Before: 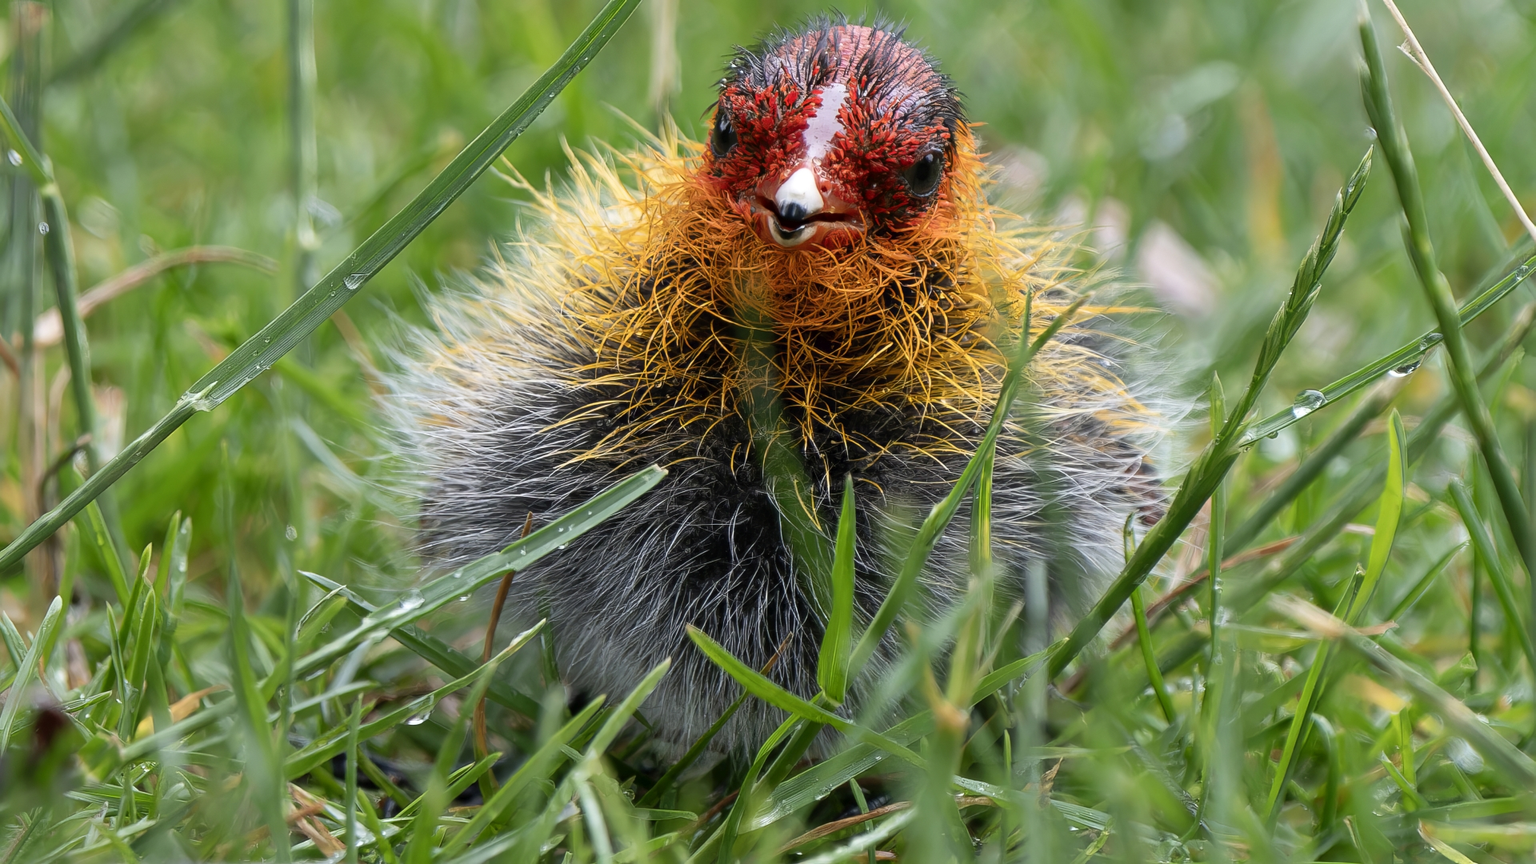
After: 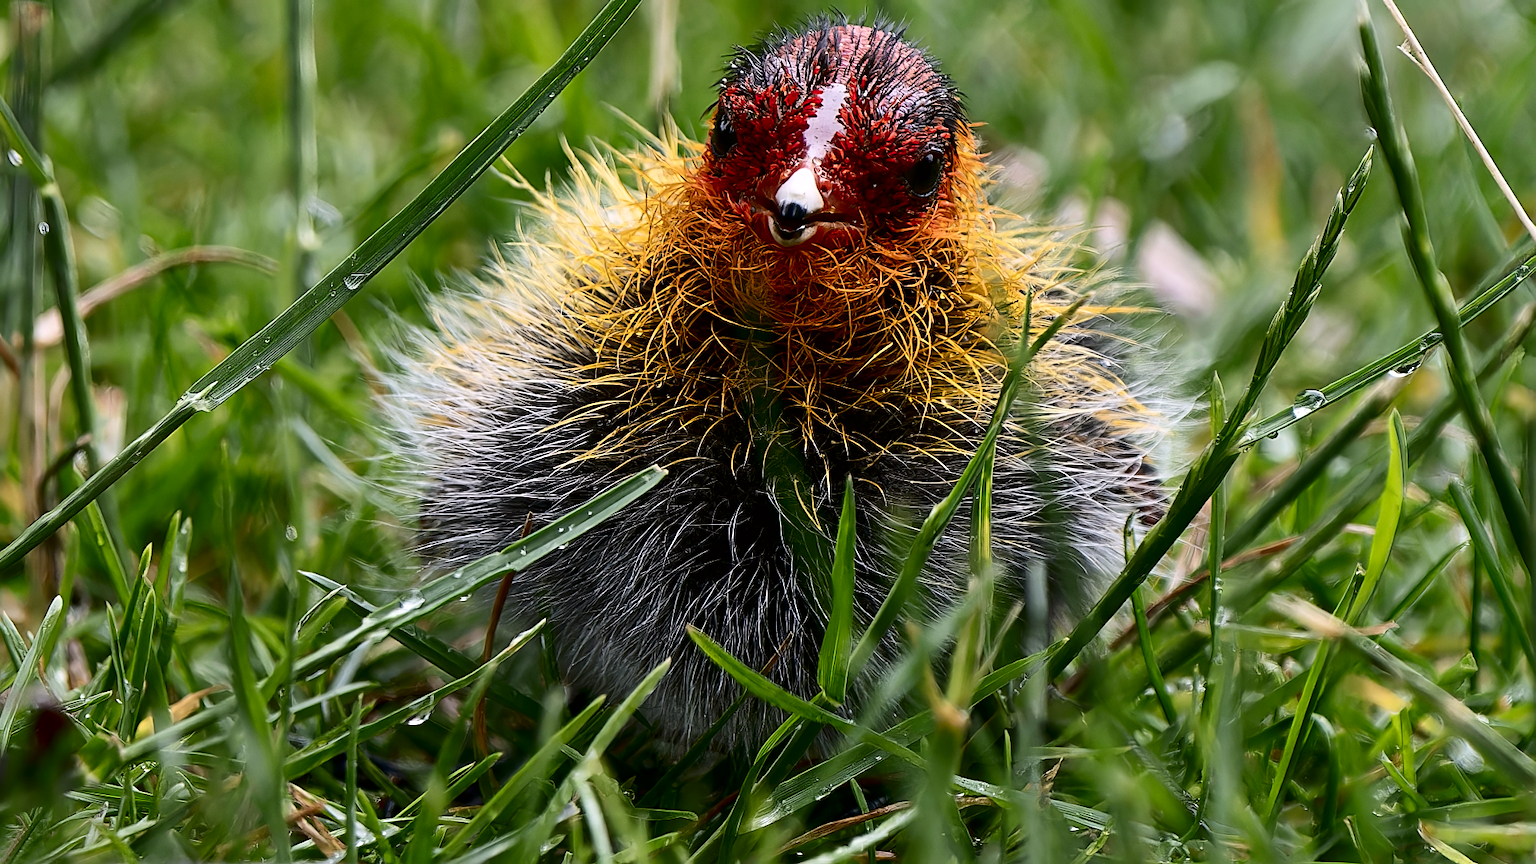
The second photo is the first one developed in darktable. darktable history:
color correction: highlights a* 3.12, highlights b* -1.55, shadows a* -0.101, shadows b* 2.52, saturation 0.98
contrast brightness saturation: contrast 0.24, brightness -0.24, saturation 0.14
sharpen: on, module defaults
